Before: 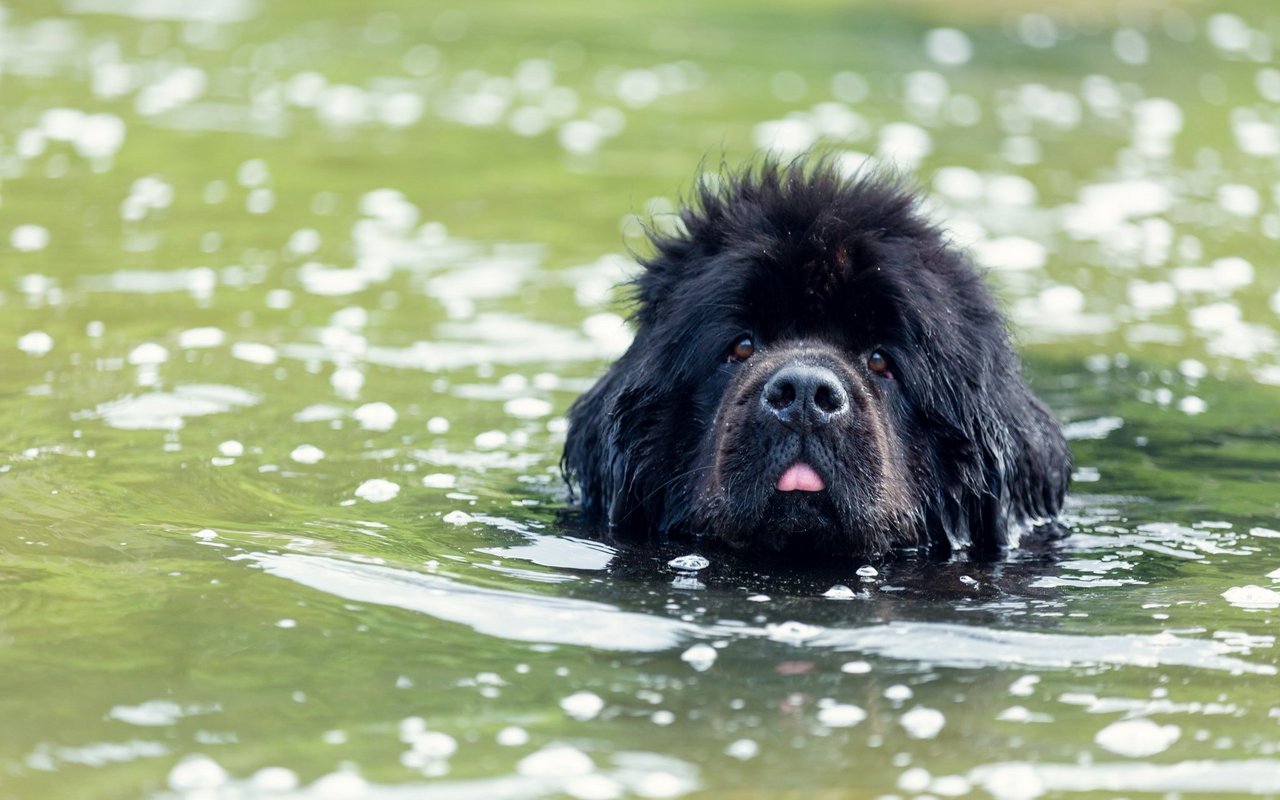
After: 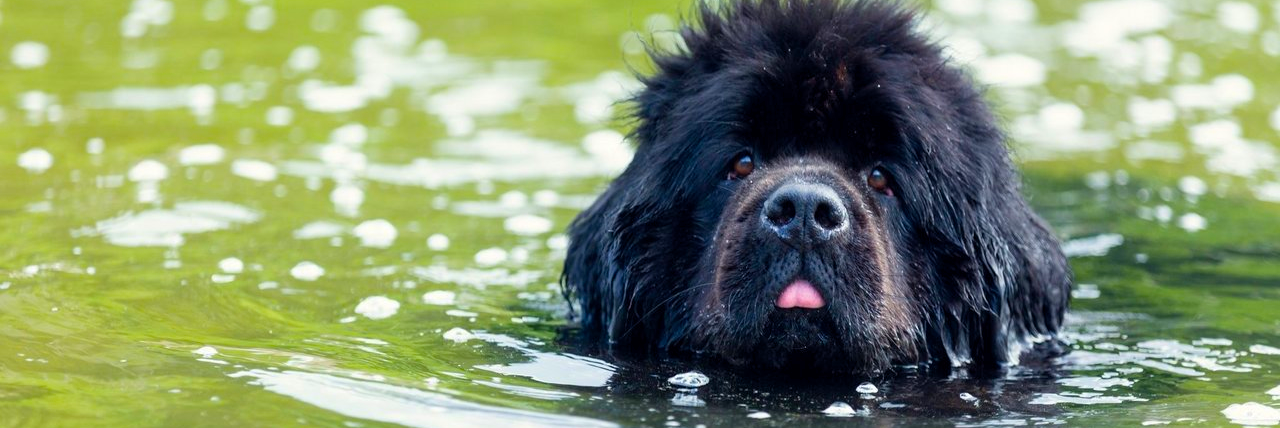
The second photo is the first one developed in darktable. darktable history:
crop and rotate: top 23.043%, bottom 23.437%
color balance rgb: perceptual saturation grading › global saturation 30%, global vibrance 20%
